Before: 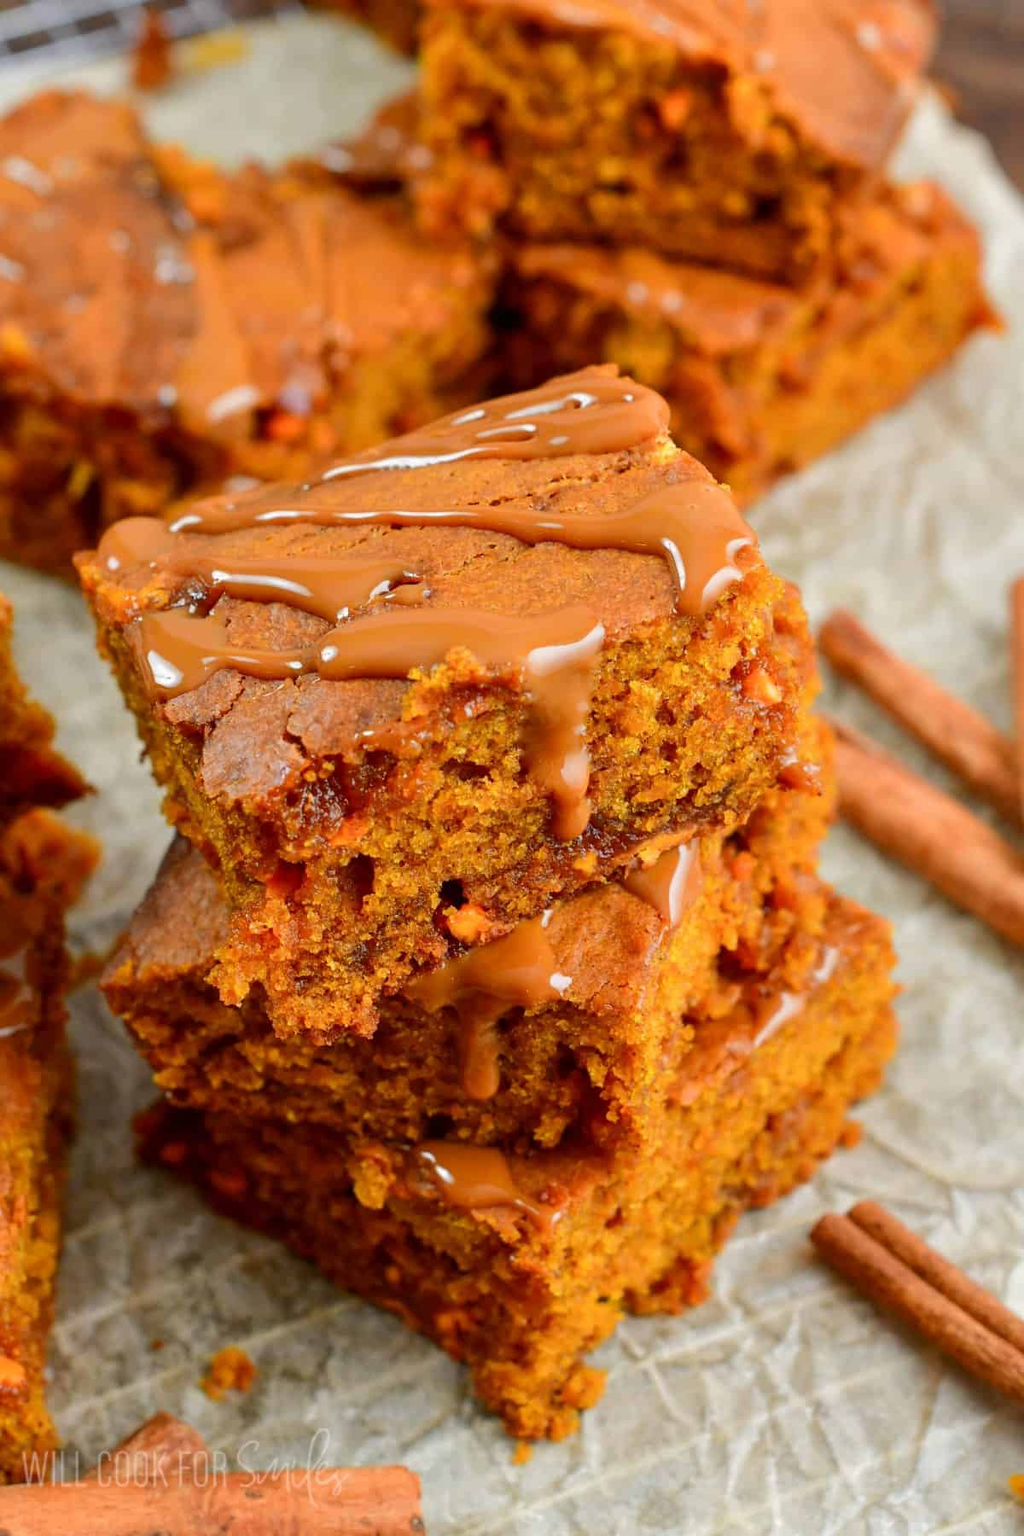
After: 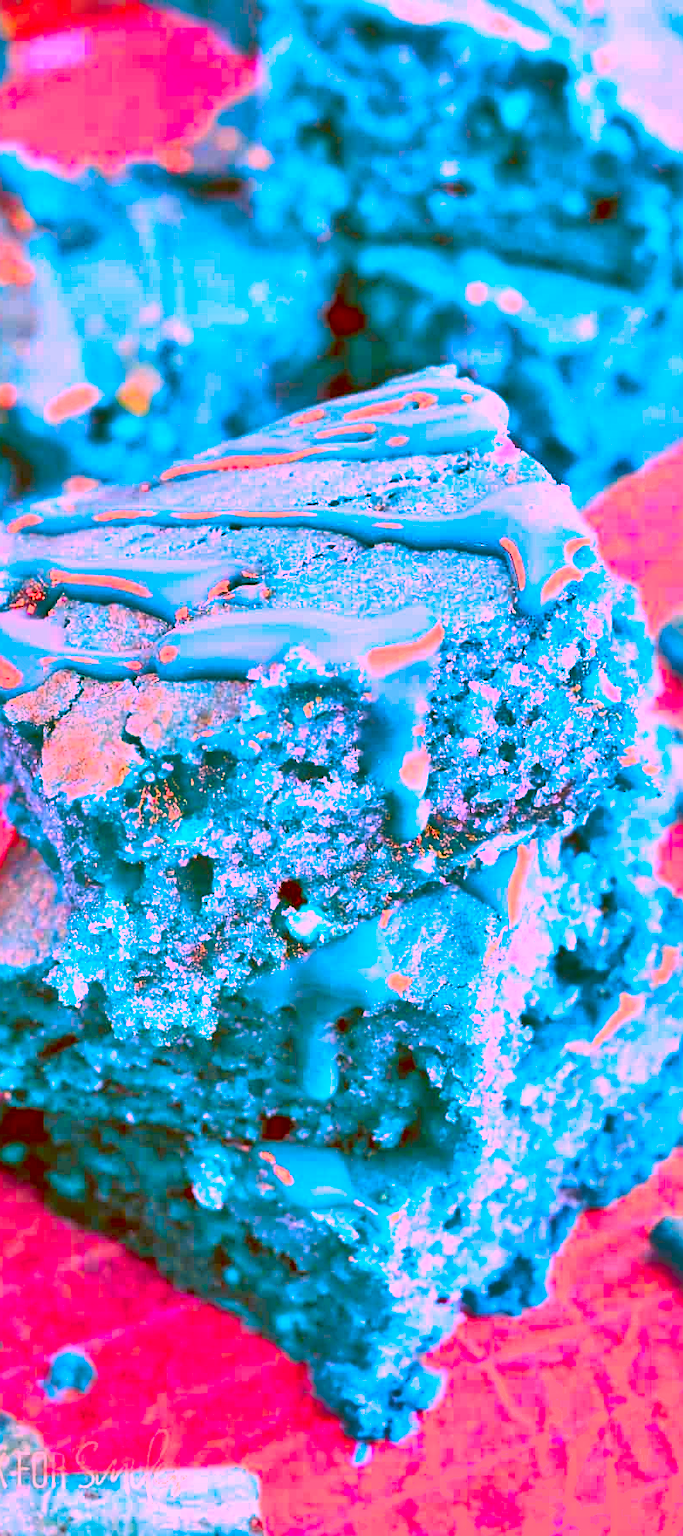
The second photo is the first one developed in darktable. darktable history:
tone curve: curves: ch0 [(0, 0) (0.003, 0.003) (0.011, 0.012) (0.025, 0.026) (0.044, 0.047) (0.069, 0.073) (0.1, 0.105) (0.136, 0.143) (0.177, 0.187) (0.224, 0.237) (0.277, 0.293) (0.335, 0.354) (0.399, 0.422) (0.468, 0.495) (0.543, 0.574) (0.623, 0.659) (0.709, 0.749) (0.801, 0.846) (0.898, 0.932) (1, 1)], preserve colors none
exposure: black level correction 0, exposure 0.7 EV, compensate exposure bias true, compensate highlight preservation false
sharpen: on, module defaults
shadows and highlights: soften with gaussian
tone equalizer: -7 EV 0.15 EV, -6 EV 0.6 EV, -5 EV 1.15 EV, -4 EV 1.33 EV, -3 EV 1.15 EV, -2 EV 0.6 EV, -1 EV 0.15 EV, mask exposure compensation -0.5 EV
color correction: highlights a* -39.68, highlights b* -40, shadows a* -40, shadows b* -40, saturation -3
color contrast: blue-yellow contrast 0.62
crop and rotate: left 15.754%, right 17.579%
